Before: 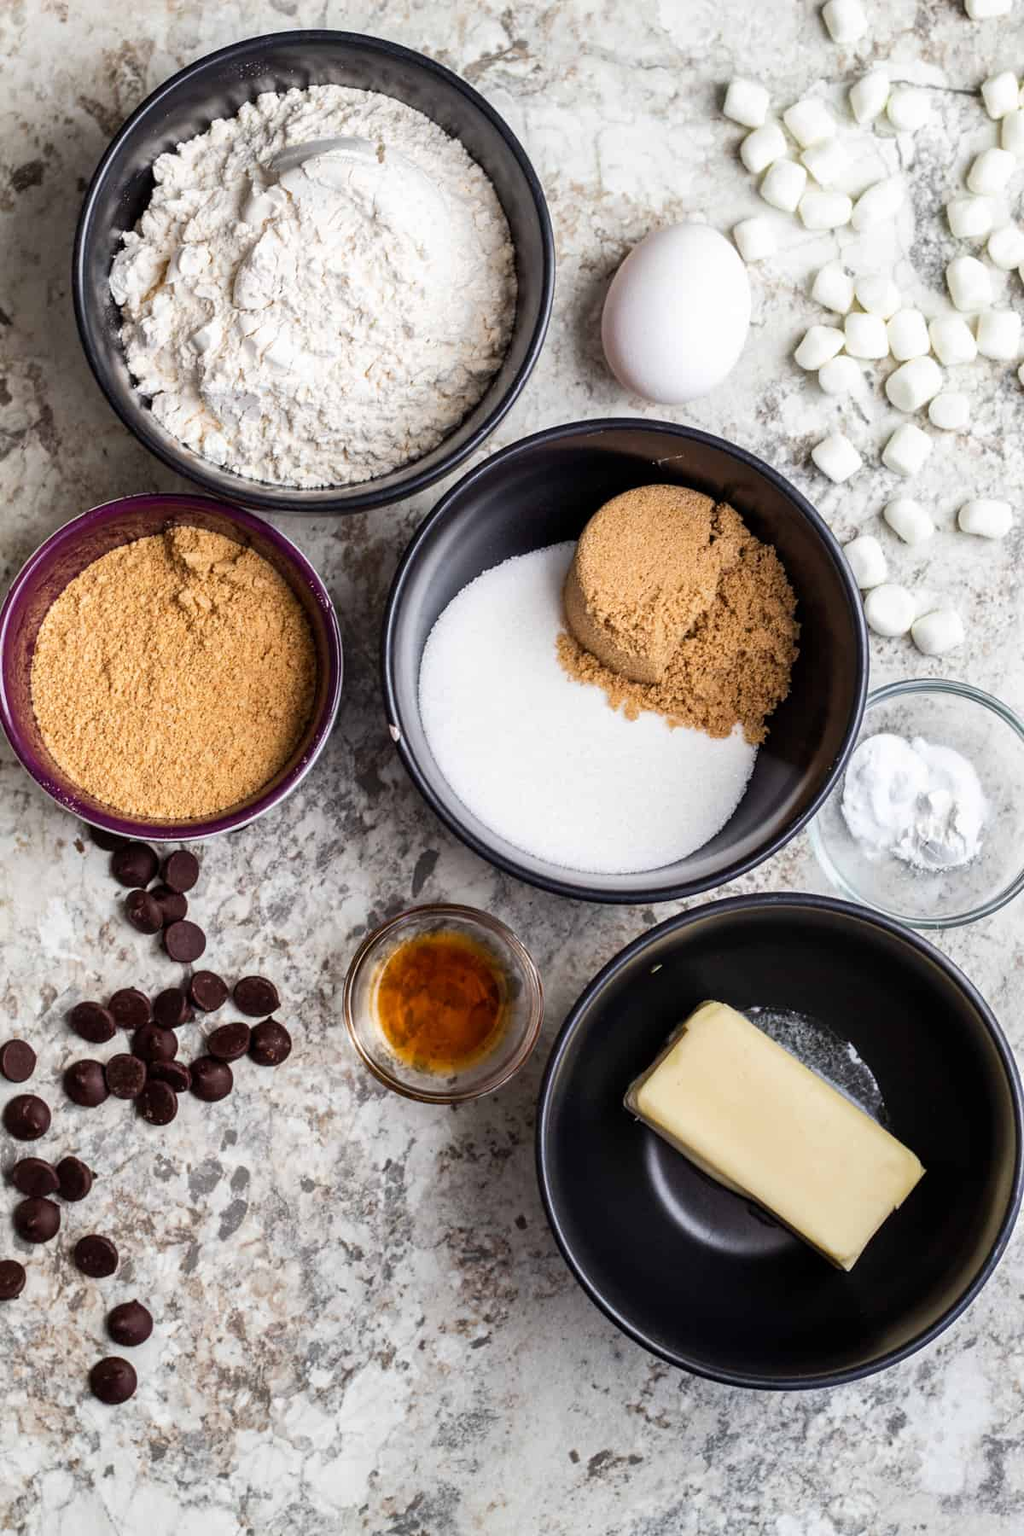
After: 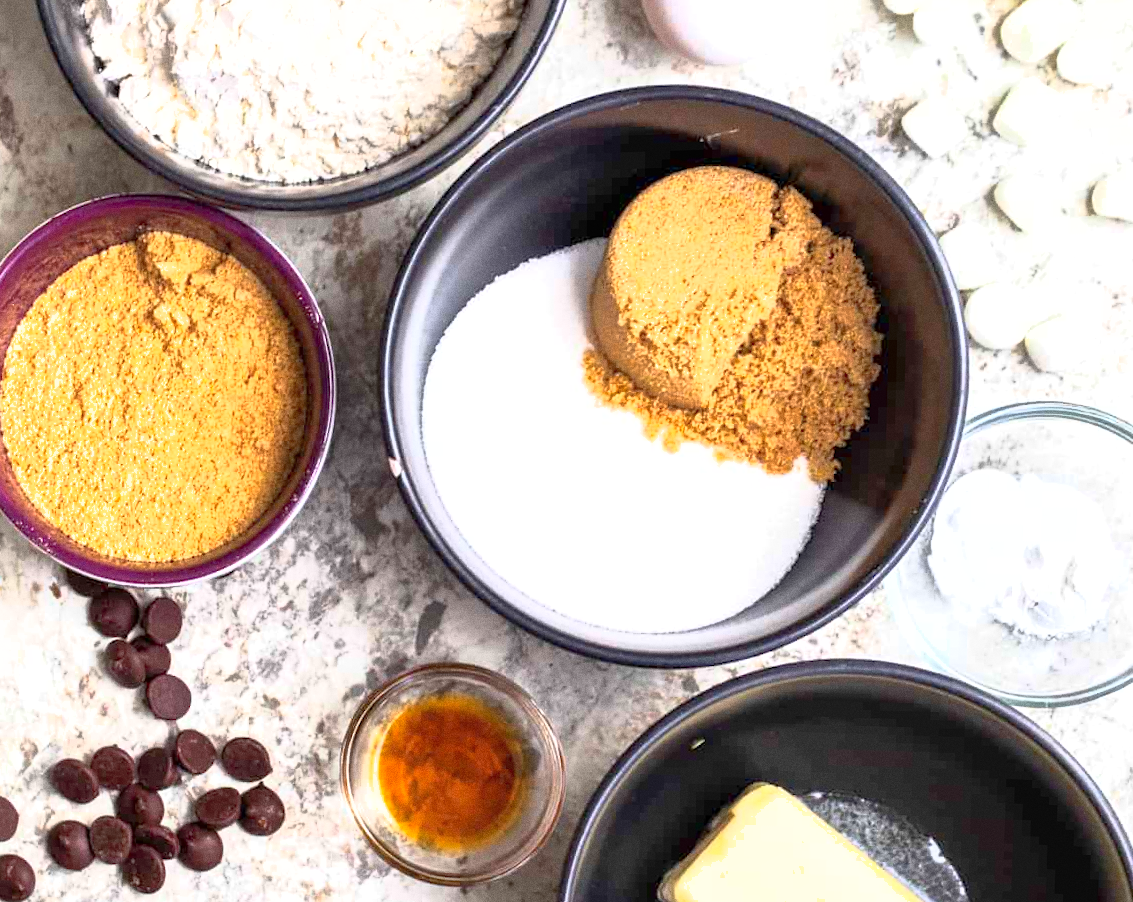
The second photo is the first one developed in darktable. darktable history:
shadows and highlights: on, module defaults
rotate and perspective: rotation 0.062°, lens shift (vertical) 0.115, lens shift (horizontal) -0.133, crop left 0.047, crop right 0.94, crop top 0.061, crop bottom 0.94
exposure: exposure 0.6 EV, compensate highlight preservation false
base curve: curves: ch0 [(0, 0) (0.557, 0.834) (1, 1)]
crop and rotate: top 23.043%, bottom 23.437%
grain: coarseness 0.09 ISO
